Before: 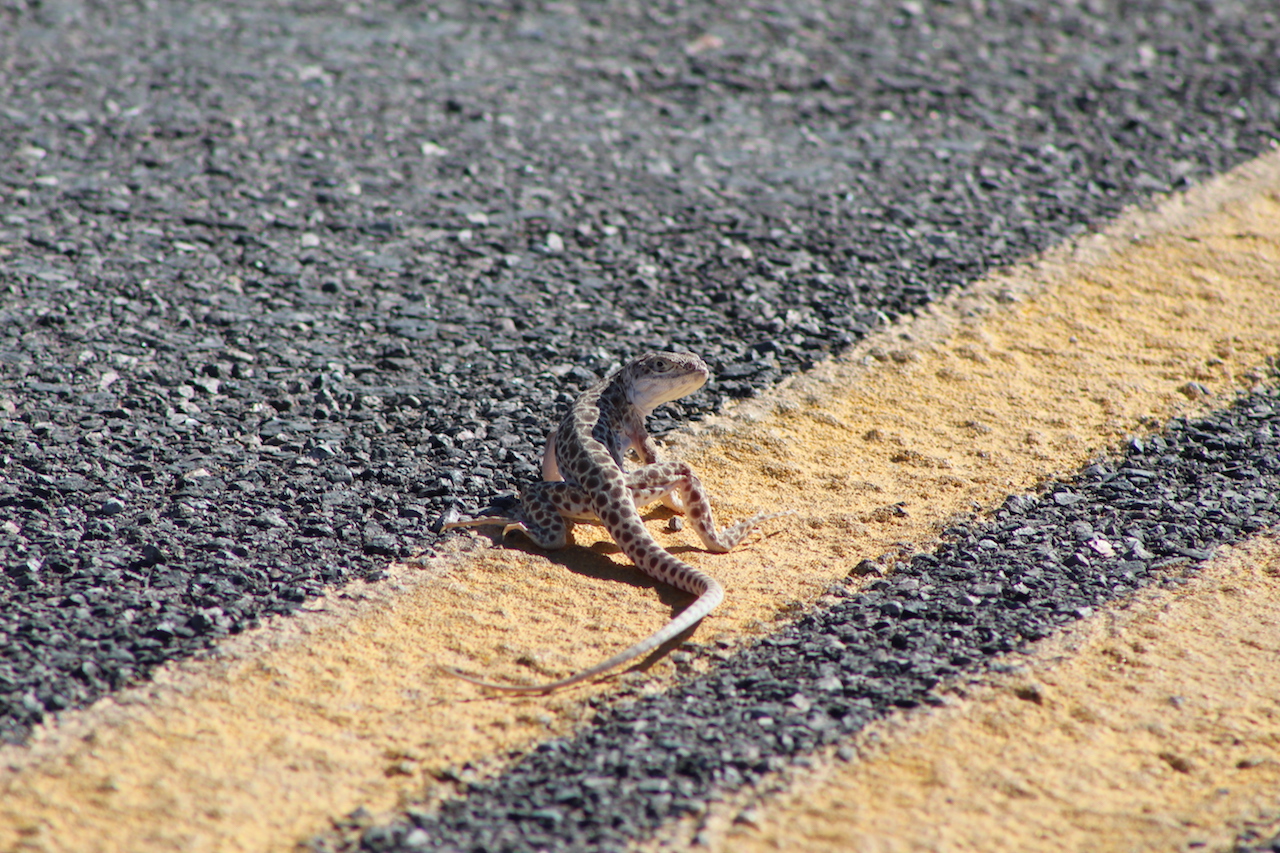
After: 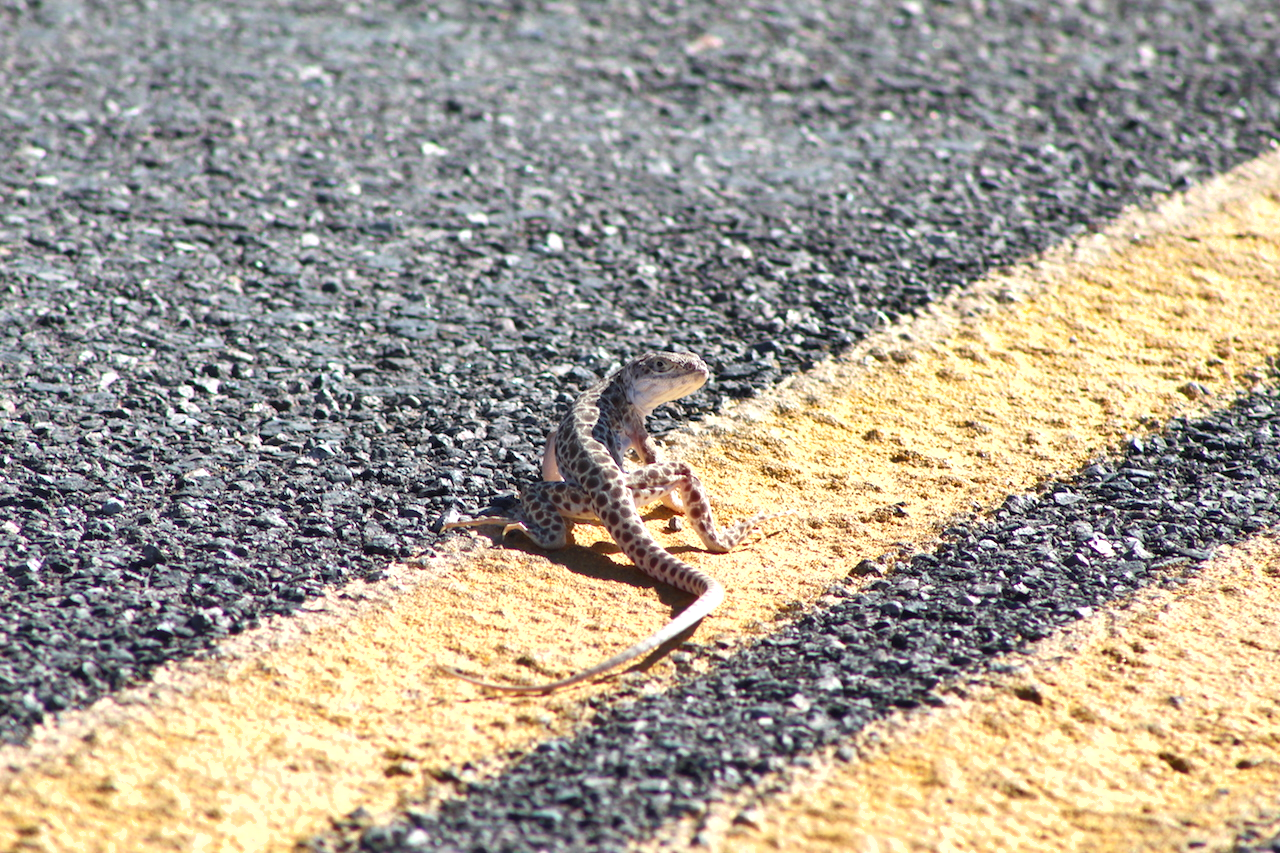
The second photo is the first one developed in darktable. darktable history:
shadows and highlights: low approximation 0.01, soften with gaussian
exposure: black level correction 0, exposure 0.701 EV, compensate highlight preservation false
